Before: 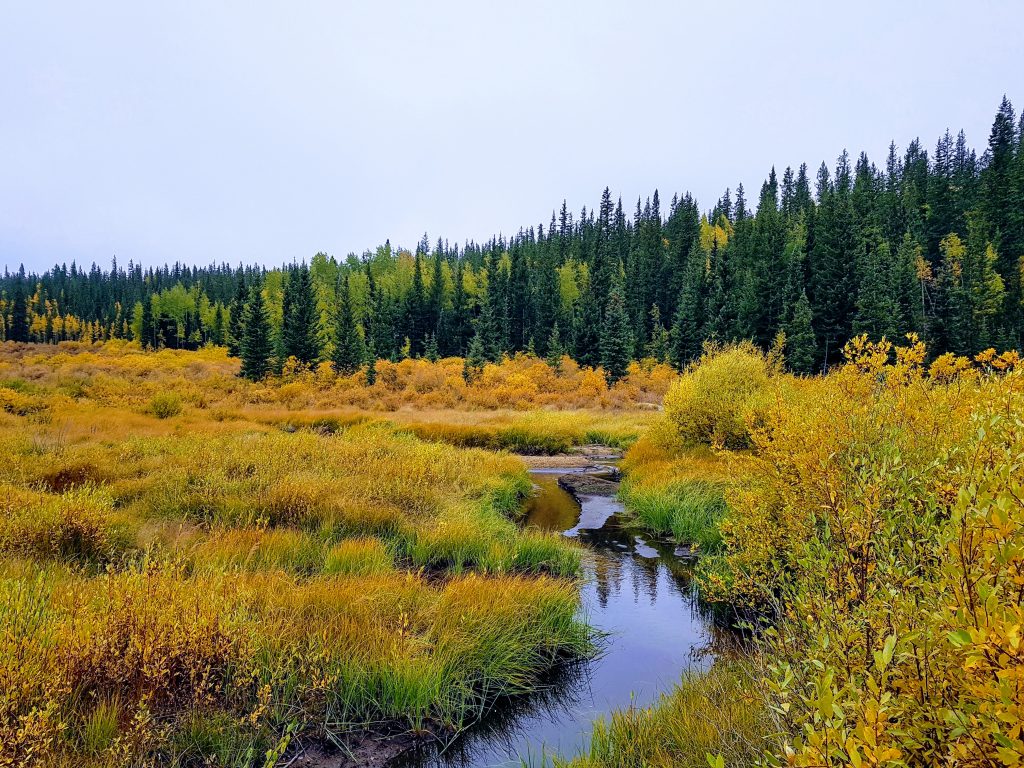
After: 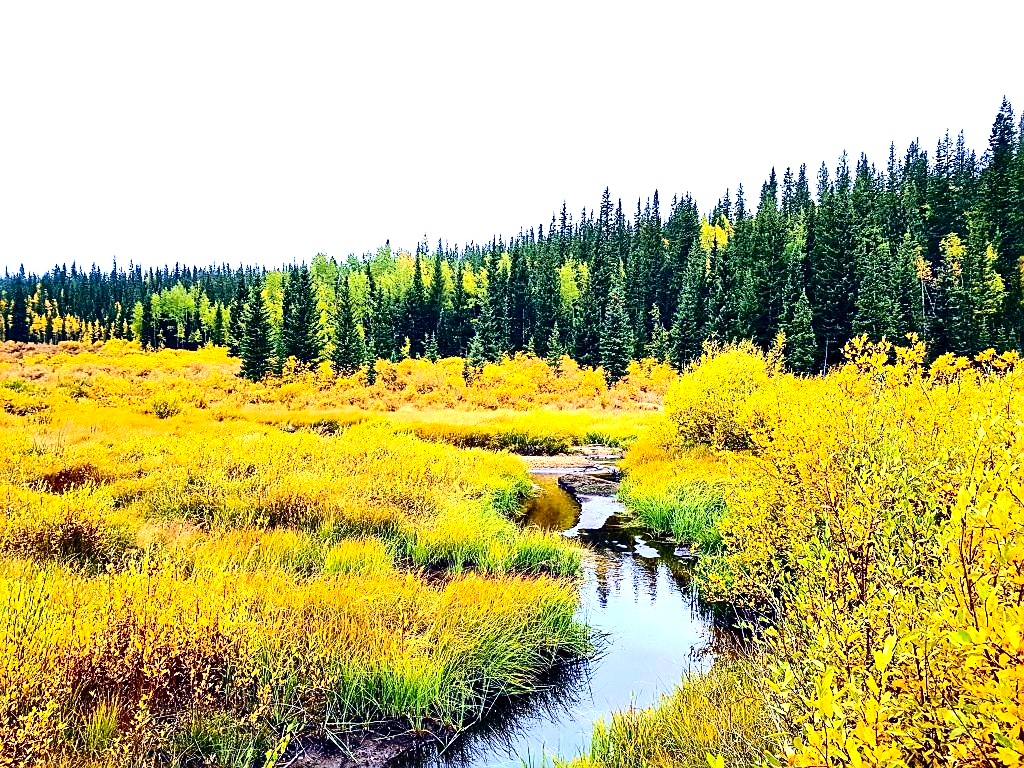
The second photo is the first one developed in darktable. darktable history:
contrast brightness saturation: contrast 0.32, brightness -0.08, saturation 0.17
exposure: black level correction 0, exposure 1.45 EV, compensate exposure bias true, compensate highlight preservation false
sharpen: on, module defaults
